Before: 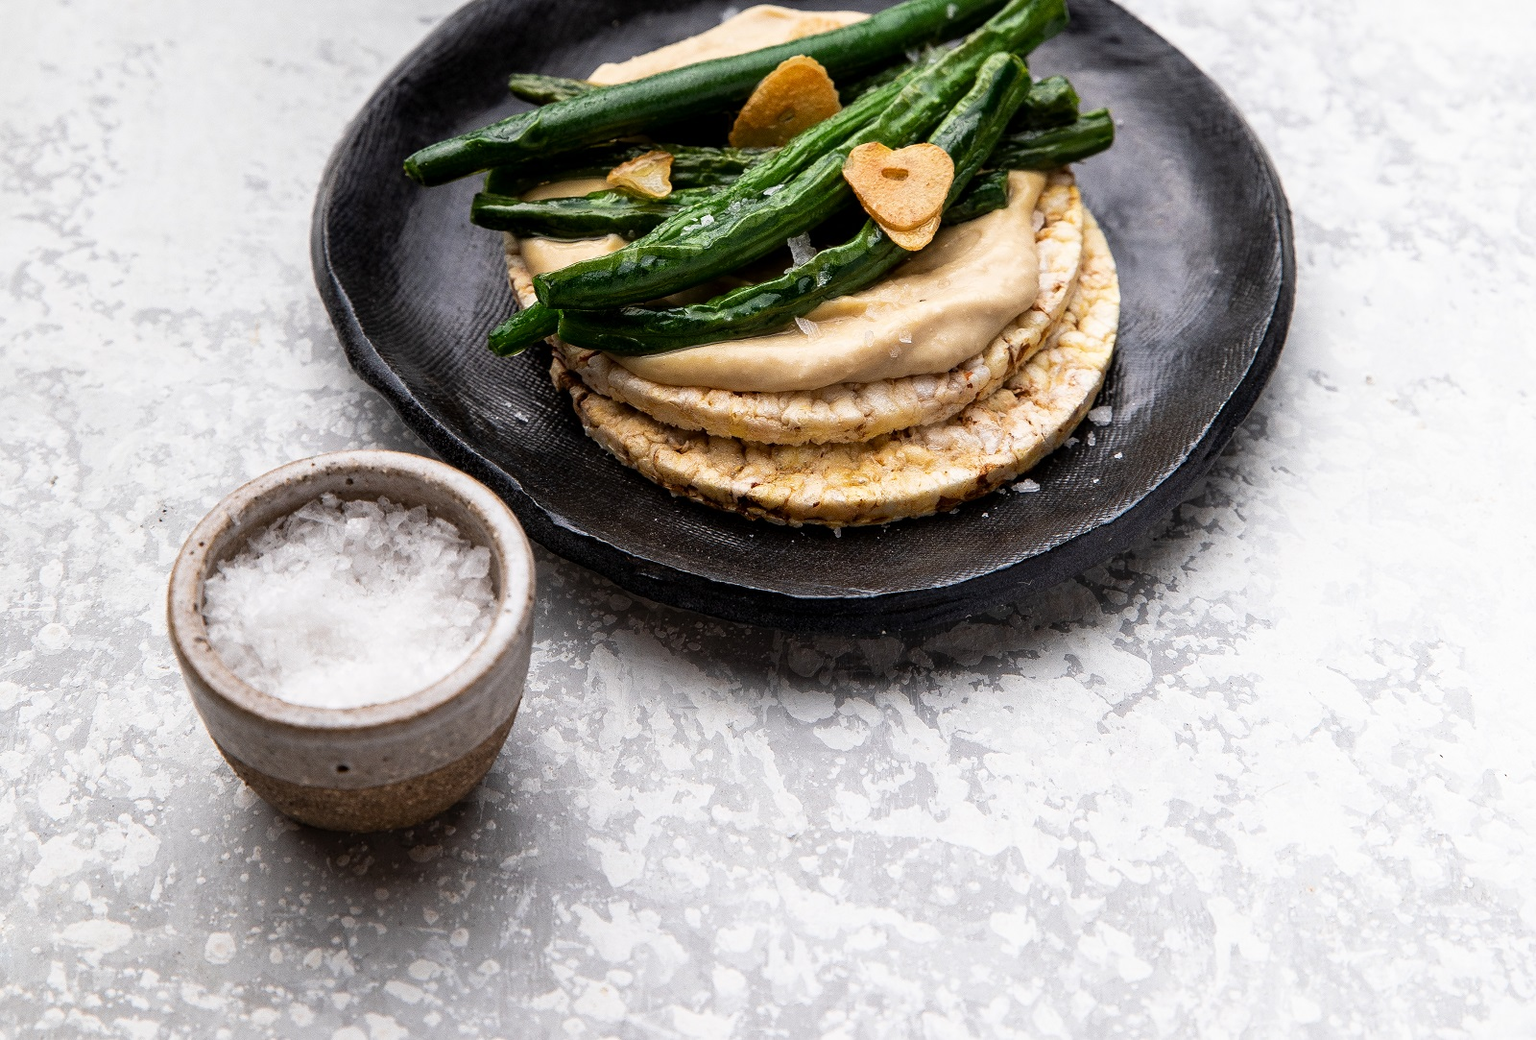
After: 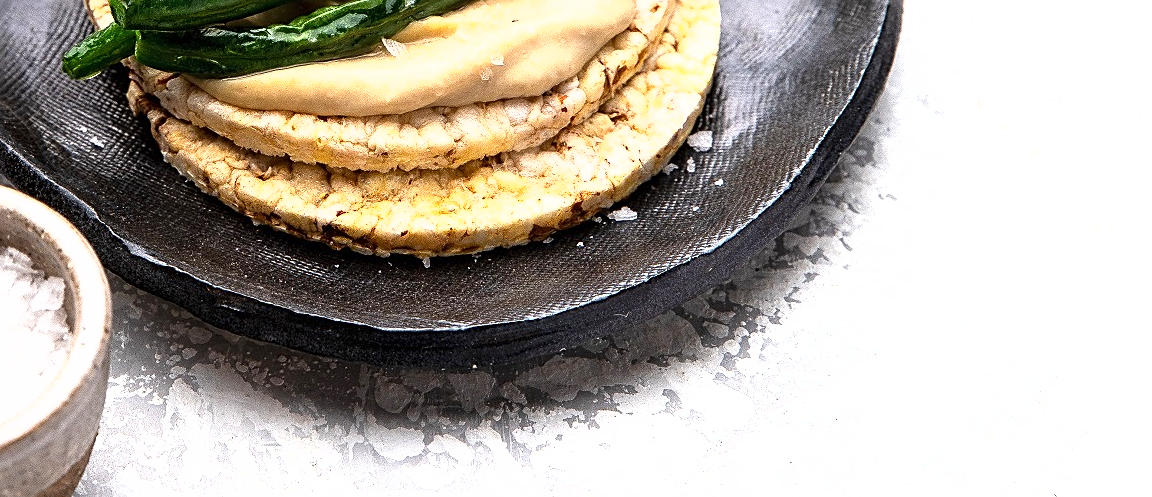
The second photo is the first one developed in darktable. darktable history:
exposure: exposure 1 EV, compensate highlight preservation false
crop and rotate: left 27.938%, top 27.046%, bottom 27.046%
fill light: on, module defaults
sharpen: on, module defaults
